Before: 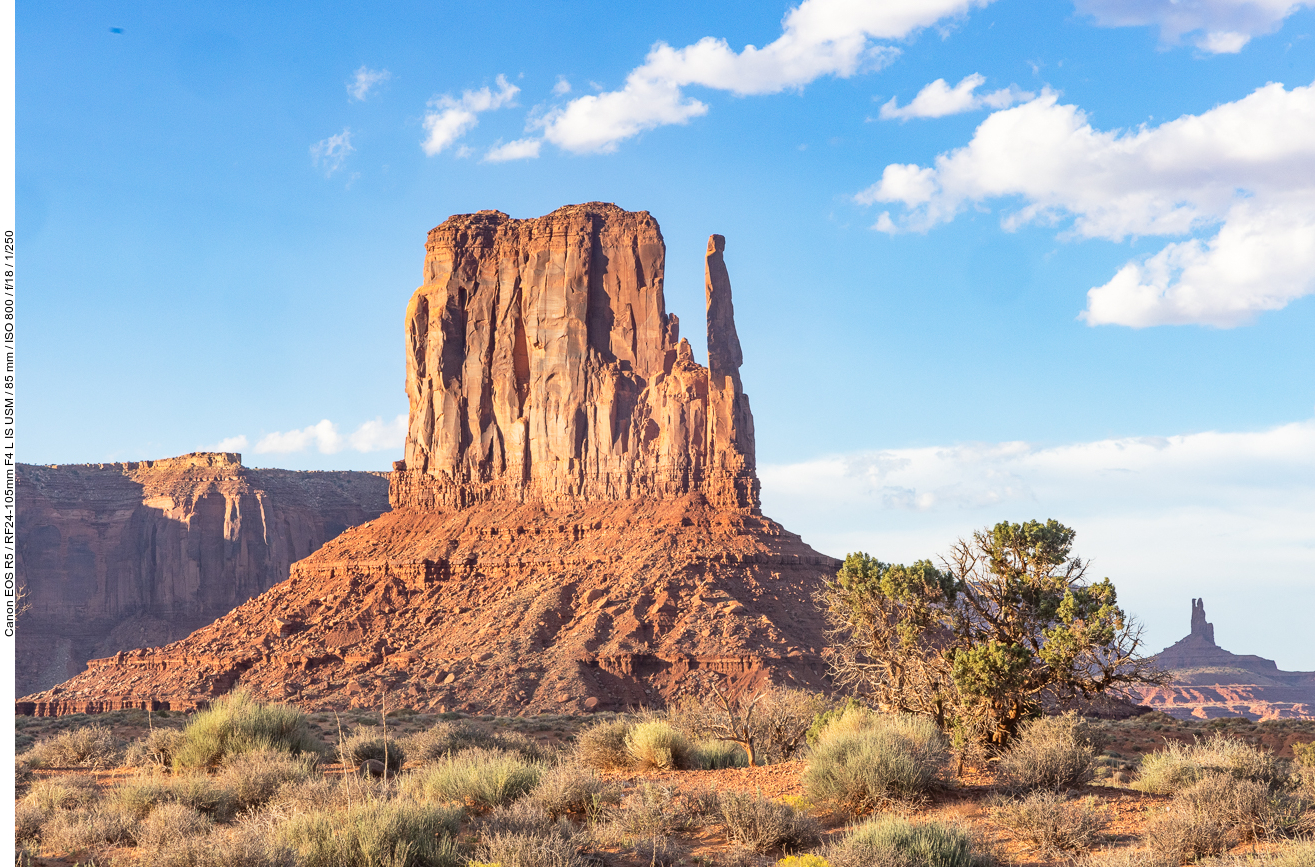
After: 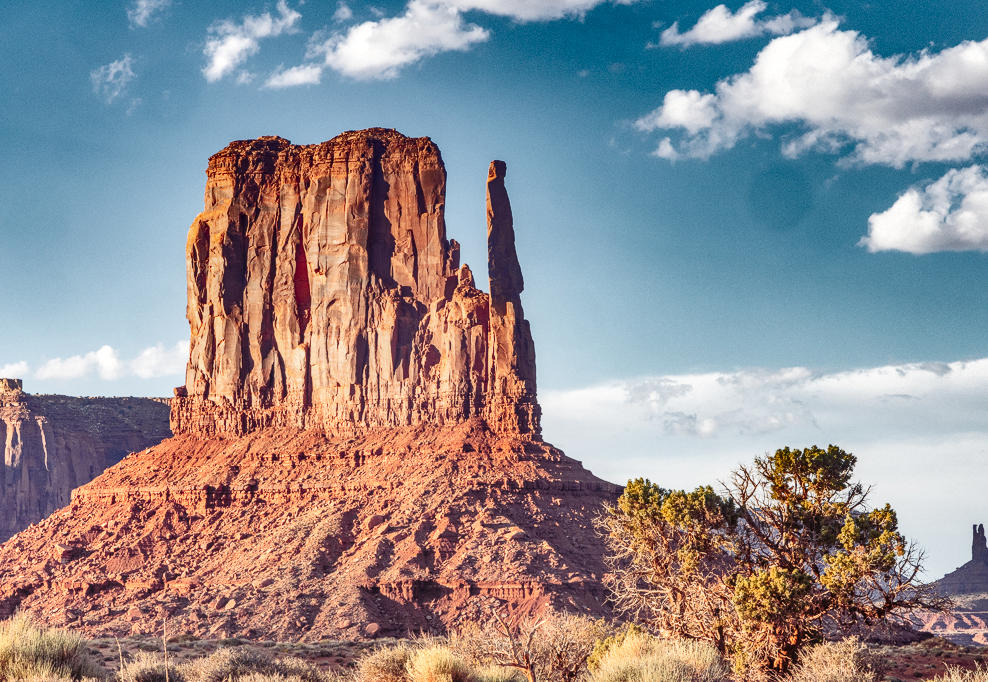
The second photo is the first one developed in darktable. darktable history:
tone curve: curves: ch0 [(0, 0.019) (0.204, 0.162) (0.491, 0.519) (0.748, 0.765) (1, 0.919)]; ch1 [(0, 0) (0.179, 0.173) (0.322, 0.32) (0.442, 0.447) (0.496, 0.504) (0.566, 0.585) (0.761, 0.803) (1, 1)]; ch2 [(0, 0) (0.434, 0.447) (0.483, 0.487) (0.555, 0.563) (0.697, 0.68) (1, 1)], preserve colors none
exposure: black level correction 0.001, exposure 0.5 EV, compensate exposure bias true, compensate highlight preservation false
crop: left 16.72%, top 8.589%, right 8.128%, bottom 12.638%
color balance rgb: shadows lift › luminance 0.373%, shadows lift › chroma 6.801%, shadows lift › hue 300.31°, linear chroma grading › shadows -7.01%, linear chroma grading › highlights -7.603%, linear chroma grading › global chroma -10.416%, linear chroma grading › mid-tones -8.122%, perceptual saturation grading › global saturation 30.489%
local contrast: on, module defaults
shadows and highlights: shadows 20.78, highlights -83.03, soften with gaussian
color zones: curves: ch1 [(0.29, 0.492) (0.373, 0.185) (0.509, 0.481)]; ch2 [(0.25, 0.462) (0.749, 0.457)], mix 22.33%
